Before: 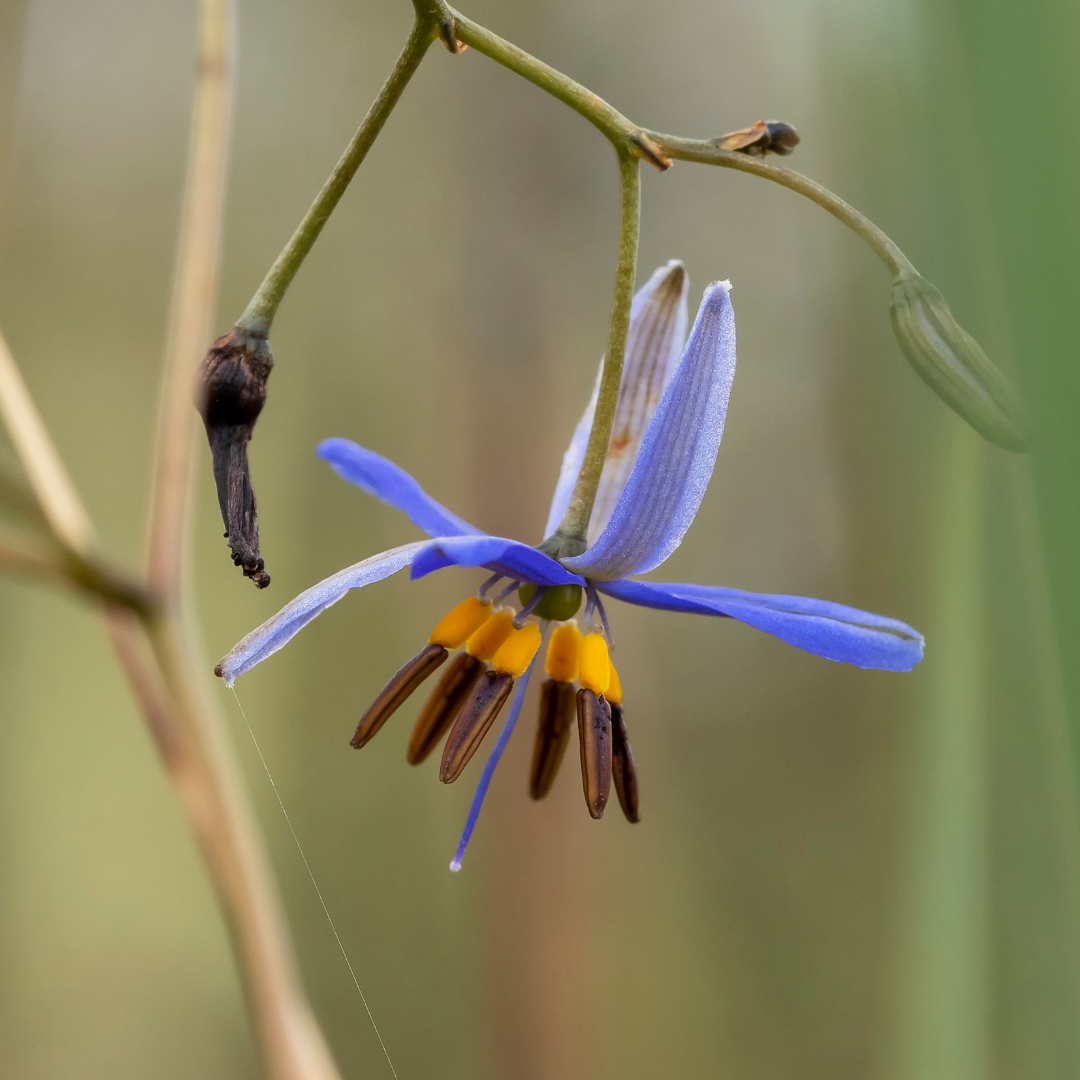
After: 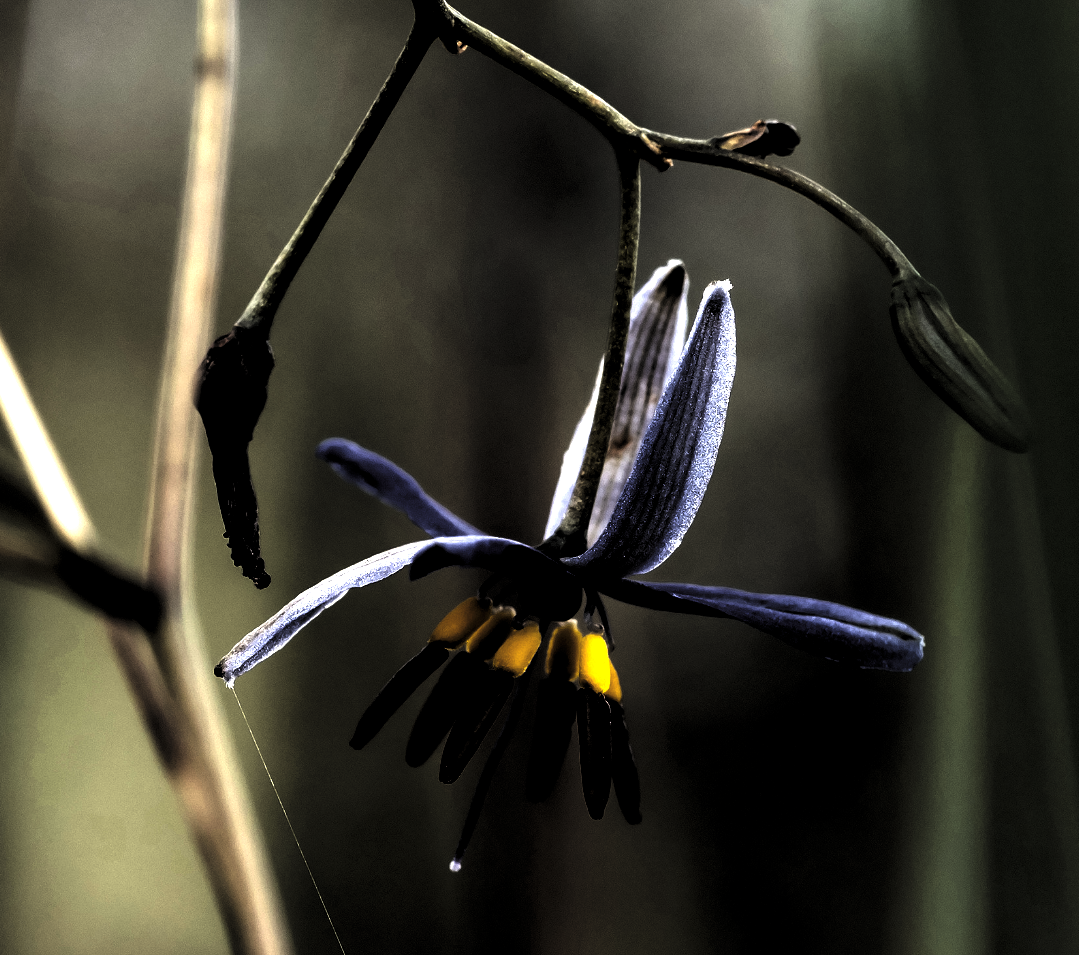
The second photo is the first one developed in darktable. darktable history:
exposure: black level correction 0.001, exposure 0.955 EV, compensate exposure bias true, compensate highlight preservation false
levels: mode automatic, black 8.58%, gray 59.42%, levels [0, 0.445, 1]
crop and rotate: top 0%, bottom 11.49%
